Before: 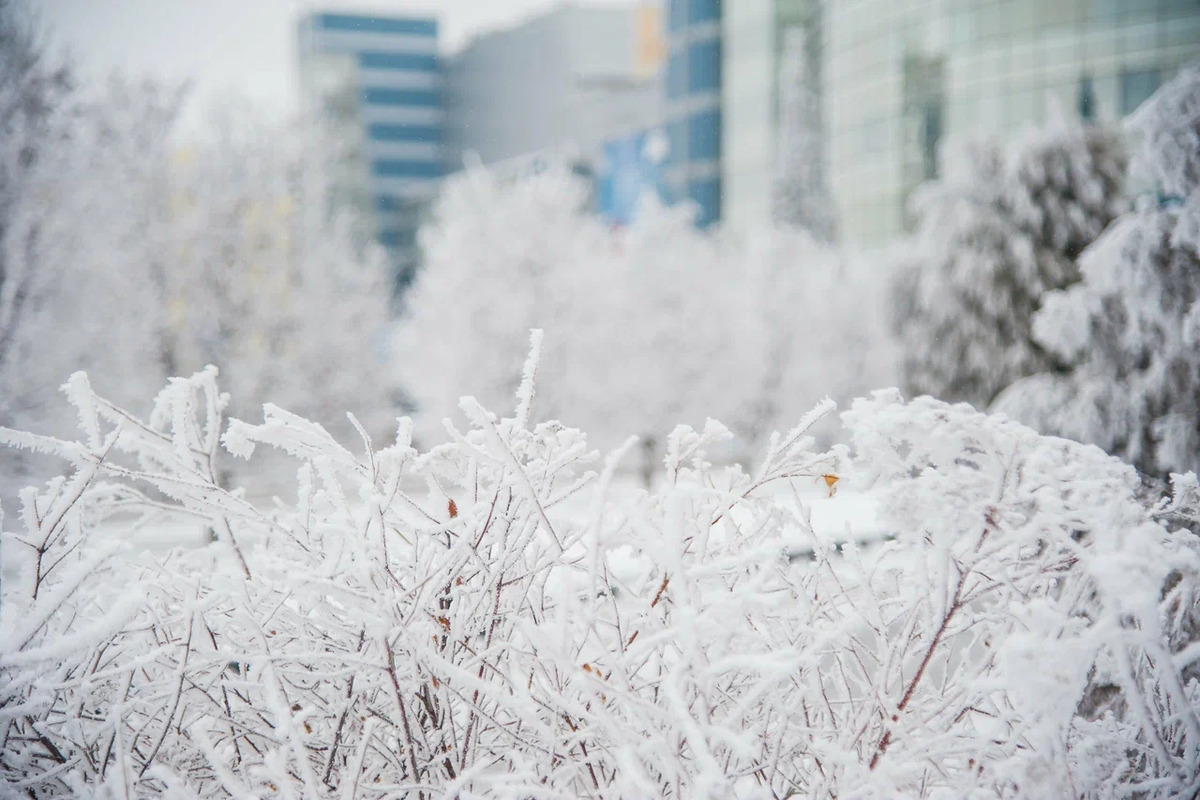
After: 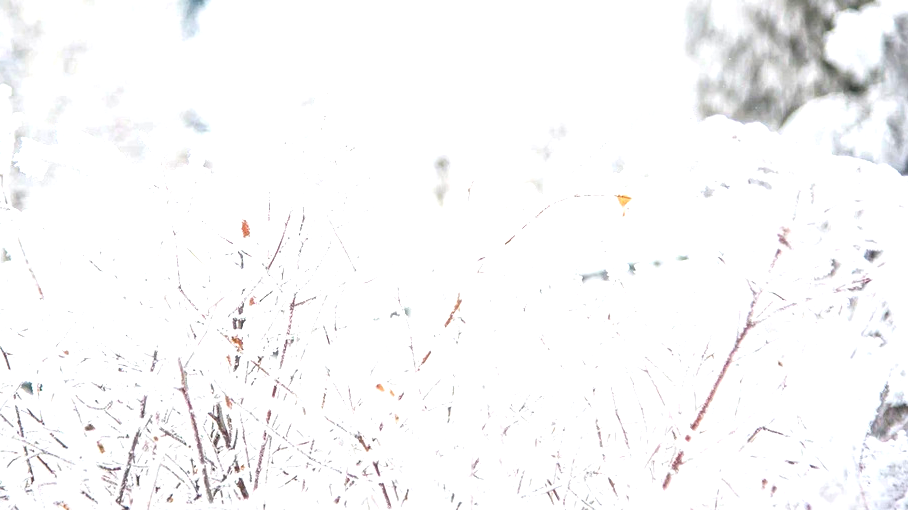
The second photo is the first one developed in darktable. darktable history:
exposure: black level correction 0, exposure 1.1 EV, compensate exposure bias true, compensate highlight preservation false
crop and rotate: left 17.299%, top 35.115%, right 7.015%, bottom 1.024%
